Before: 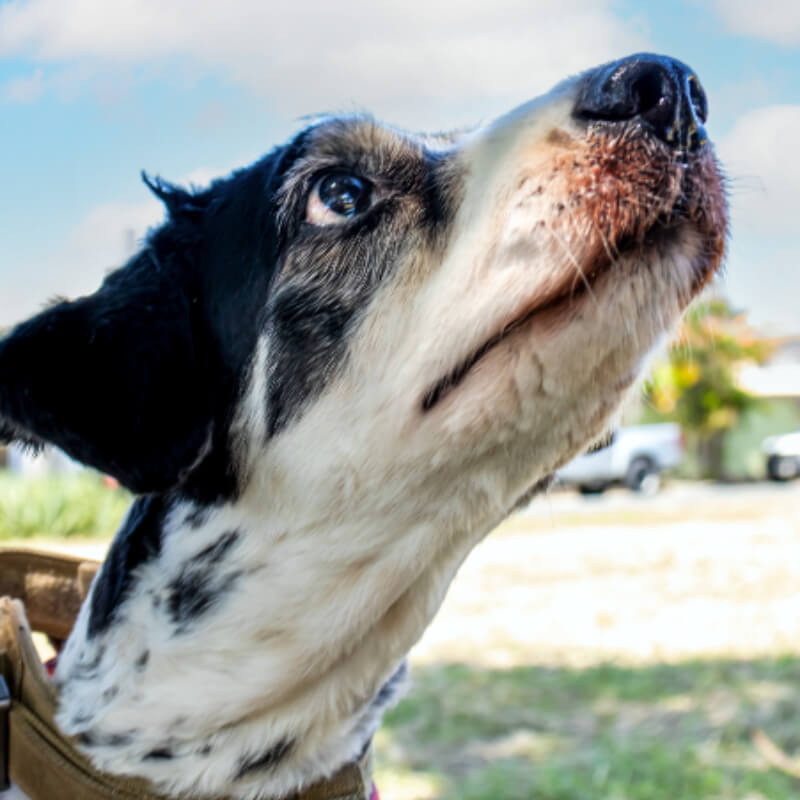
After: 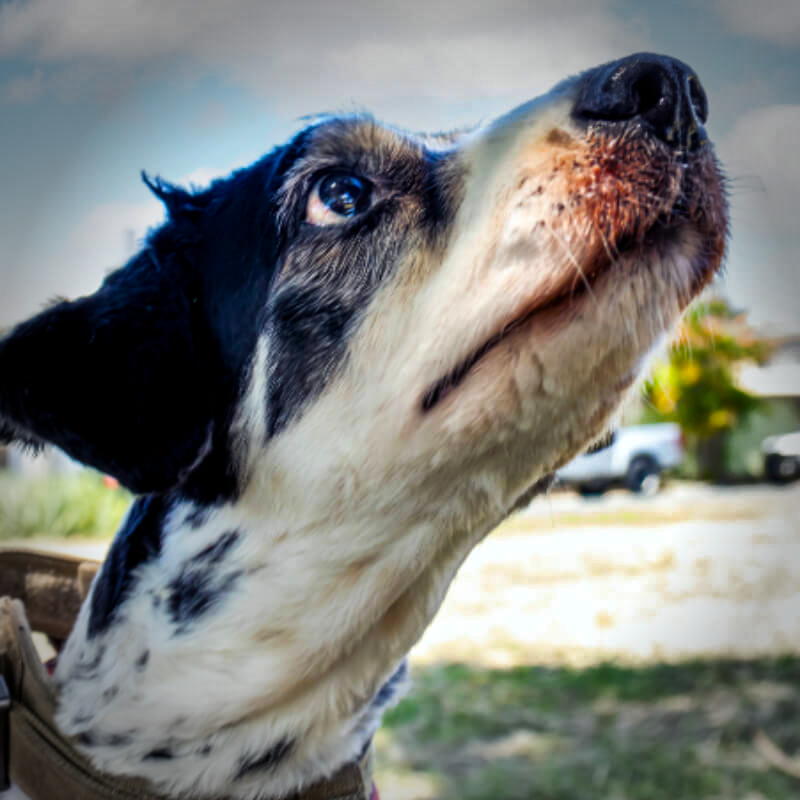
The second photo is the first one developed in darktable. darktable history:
color balance rgb: shadows lift › luminance -21.983%, shadows lift › chroma 6.572%, shadows lift › hue 270.04°, perceptual saturation grading › global saturation 30.069%, global vibrance 9.338%
vignetting: fall-off start 77.19%, fall-off radius 27.84%, width/height ratio 0.978
shadows and highlights: white point adjustment 0.077, highlights -70.95, soften with gaussian
